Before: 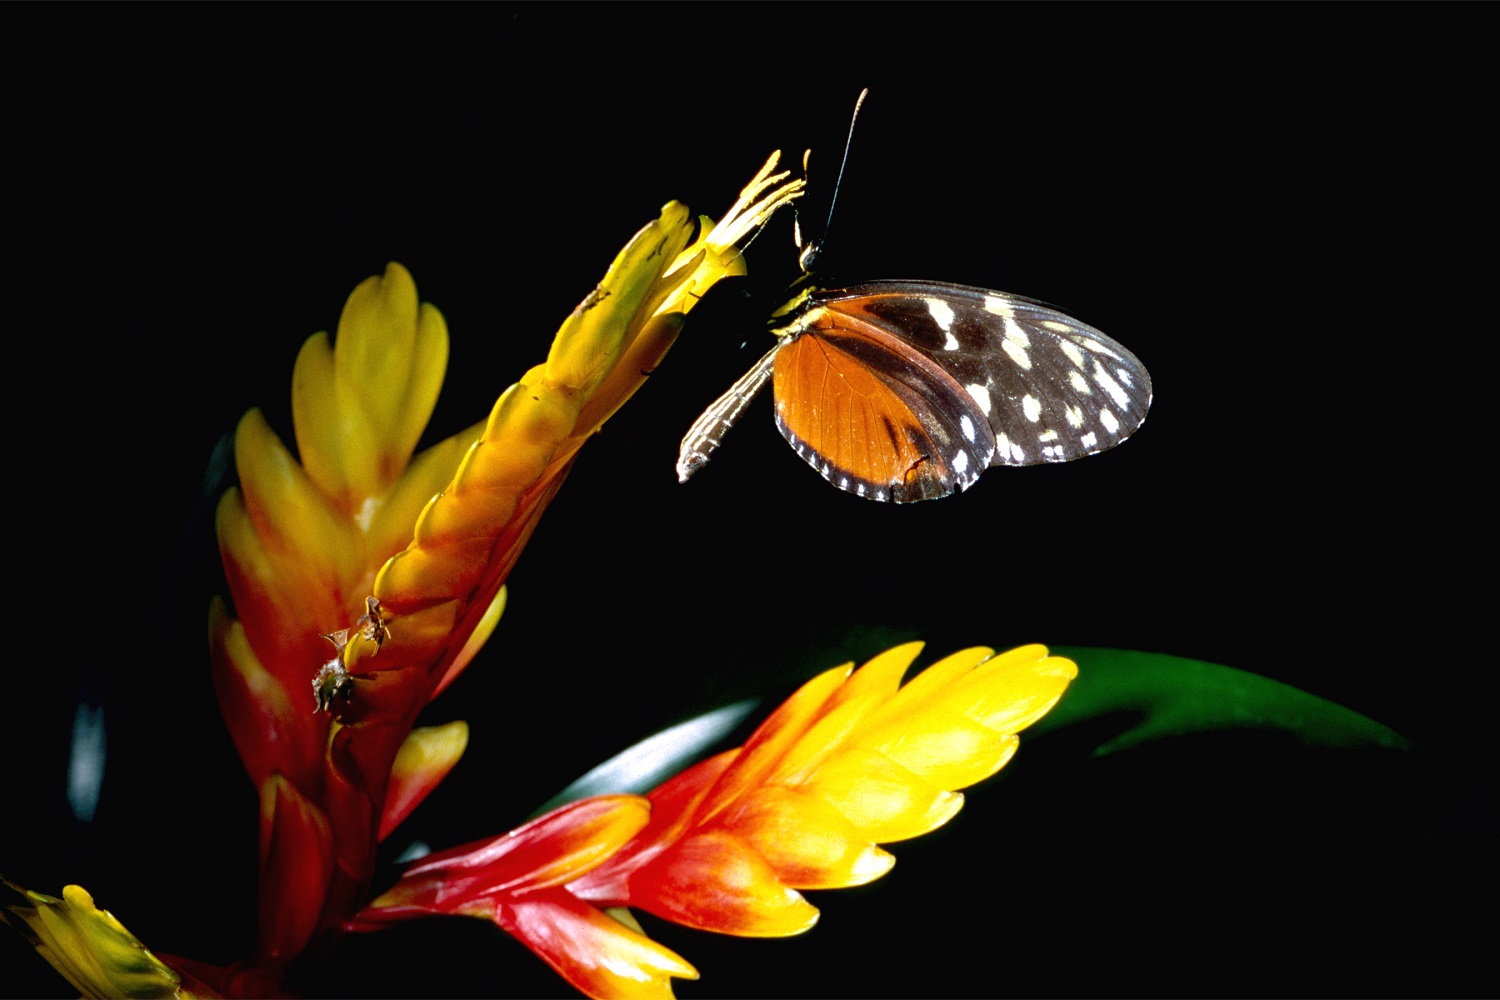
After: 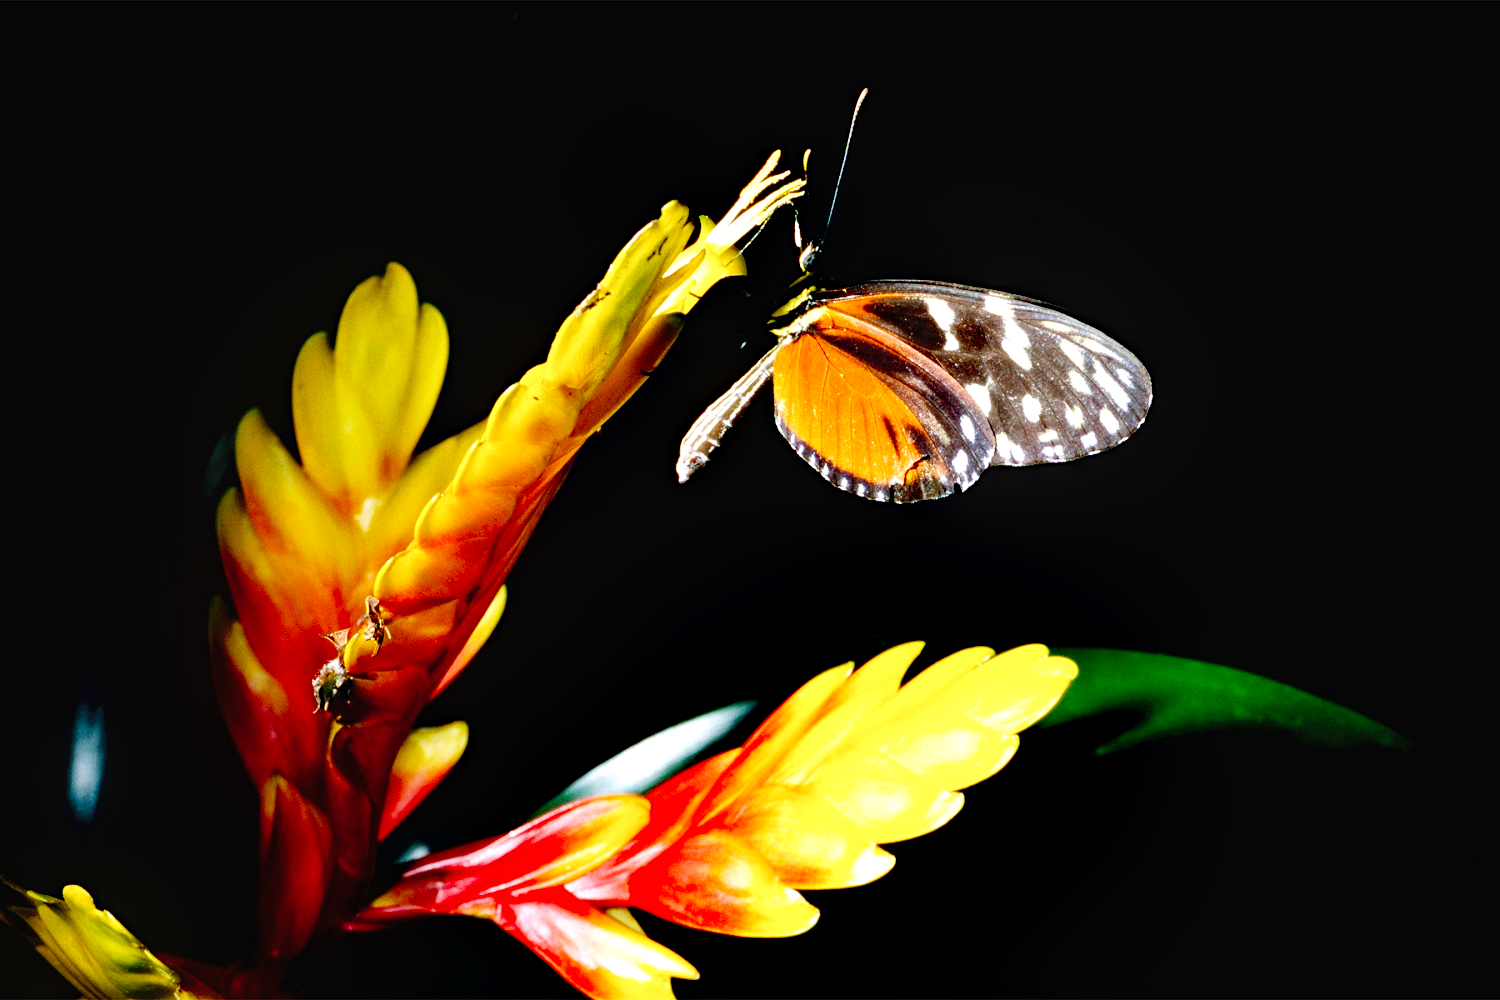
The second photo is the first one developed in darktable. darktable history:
base curve: curves: ch0 [(0, 0) (0.036, 0.025) (0.121, 0.166) (0.206, 0.329) (0.605, 0.79) (1, 1)], fusion 1, preserve colors none
